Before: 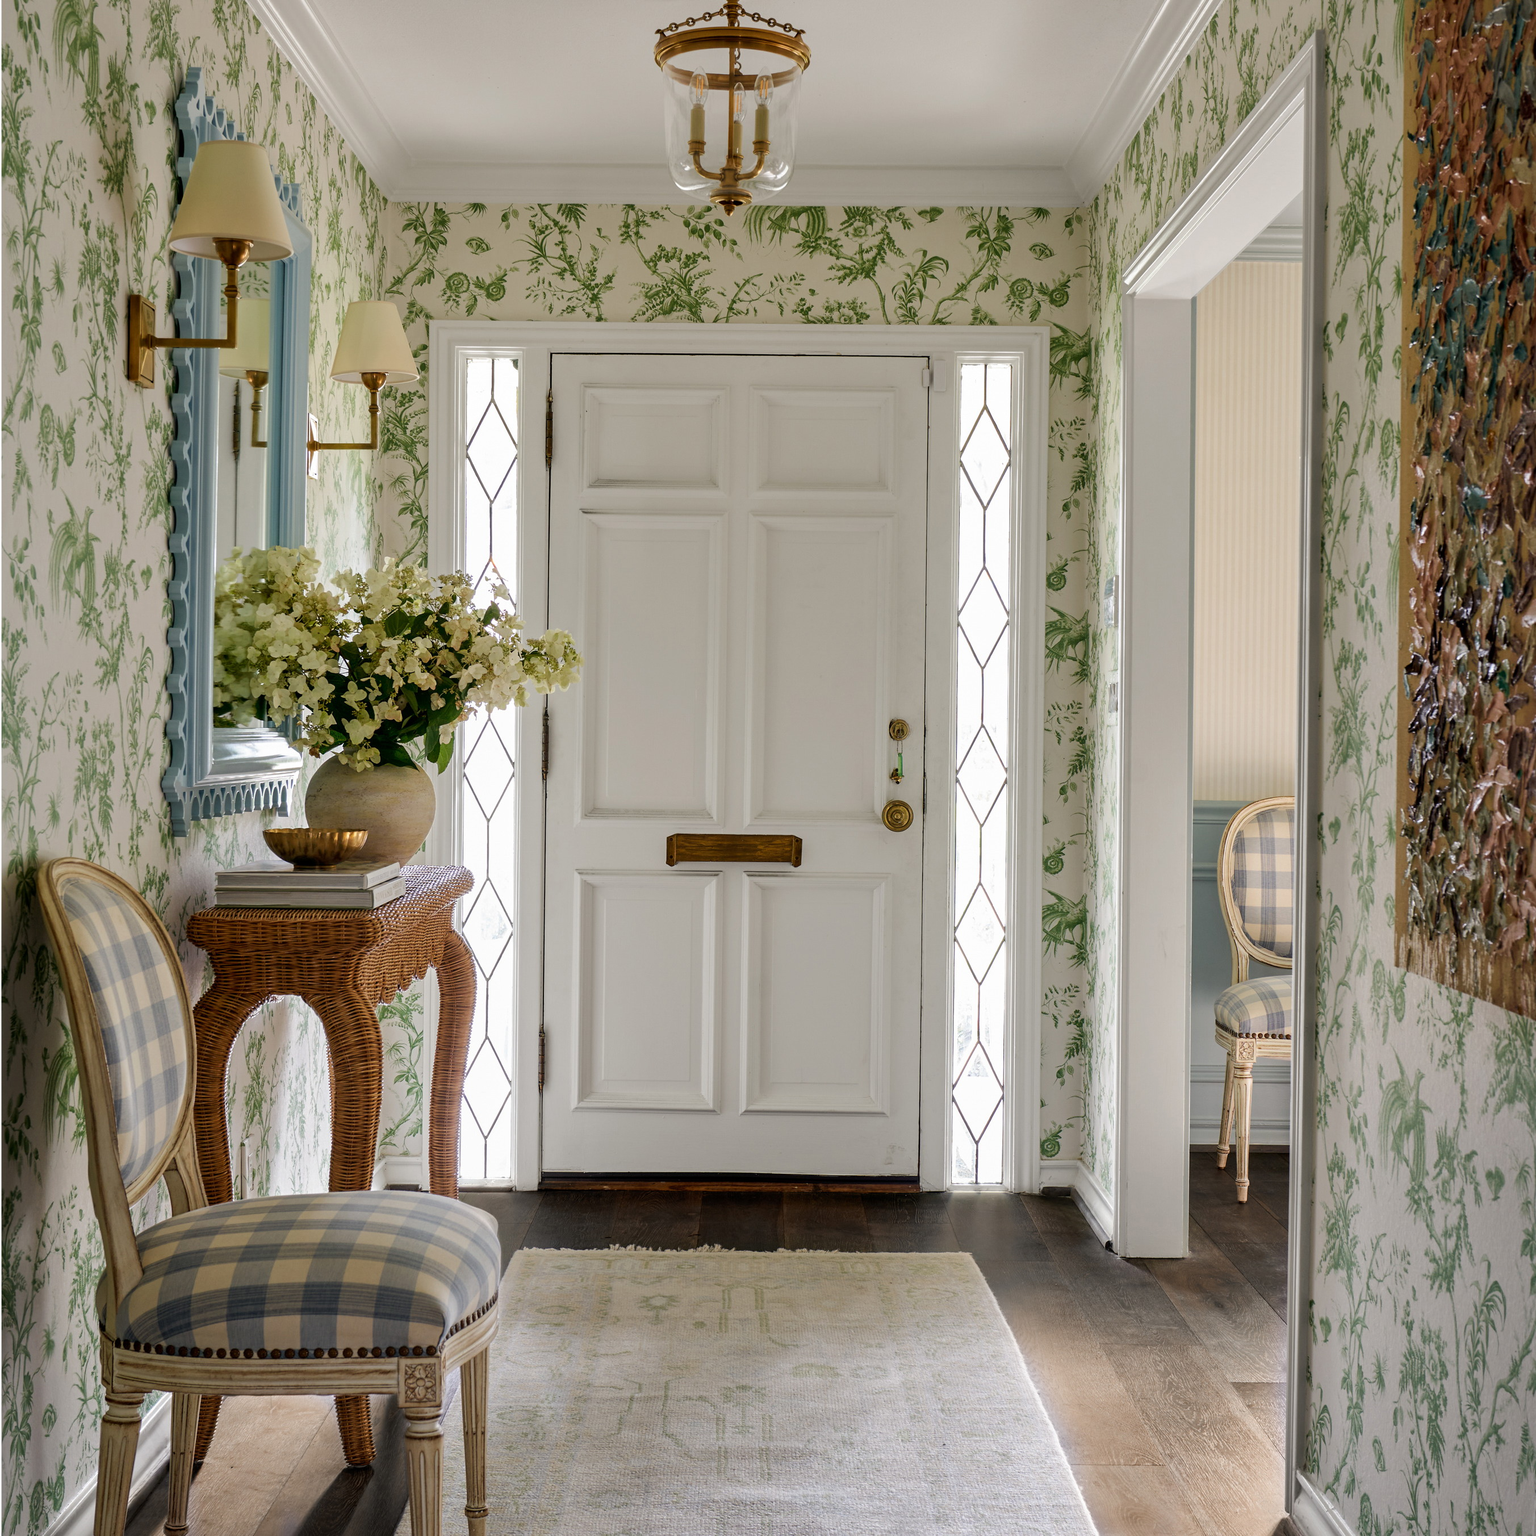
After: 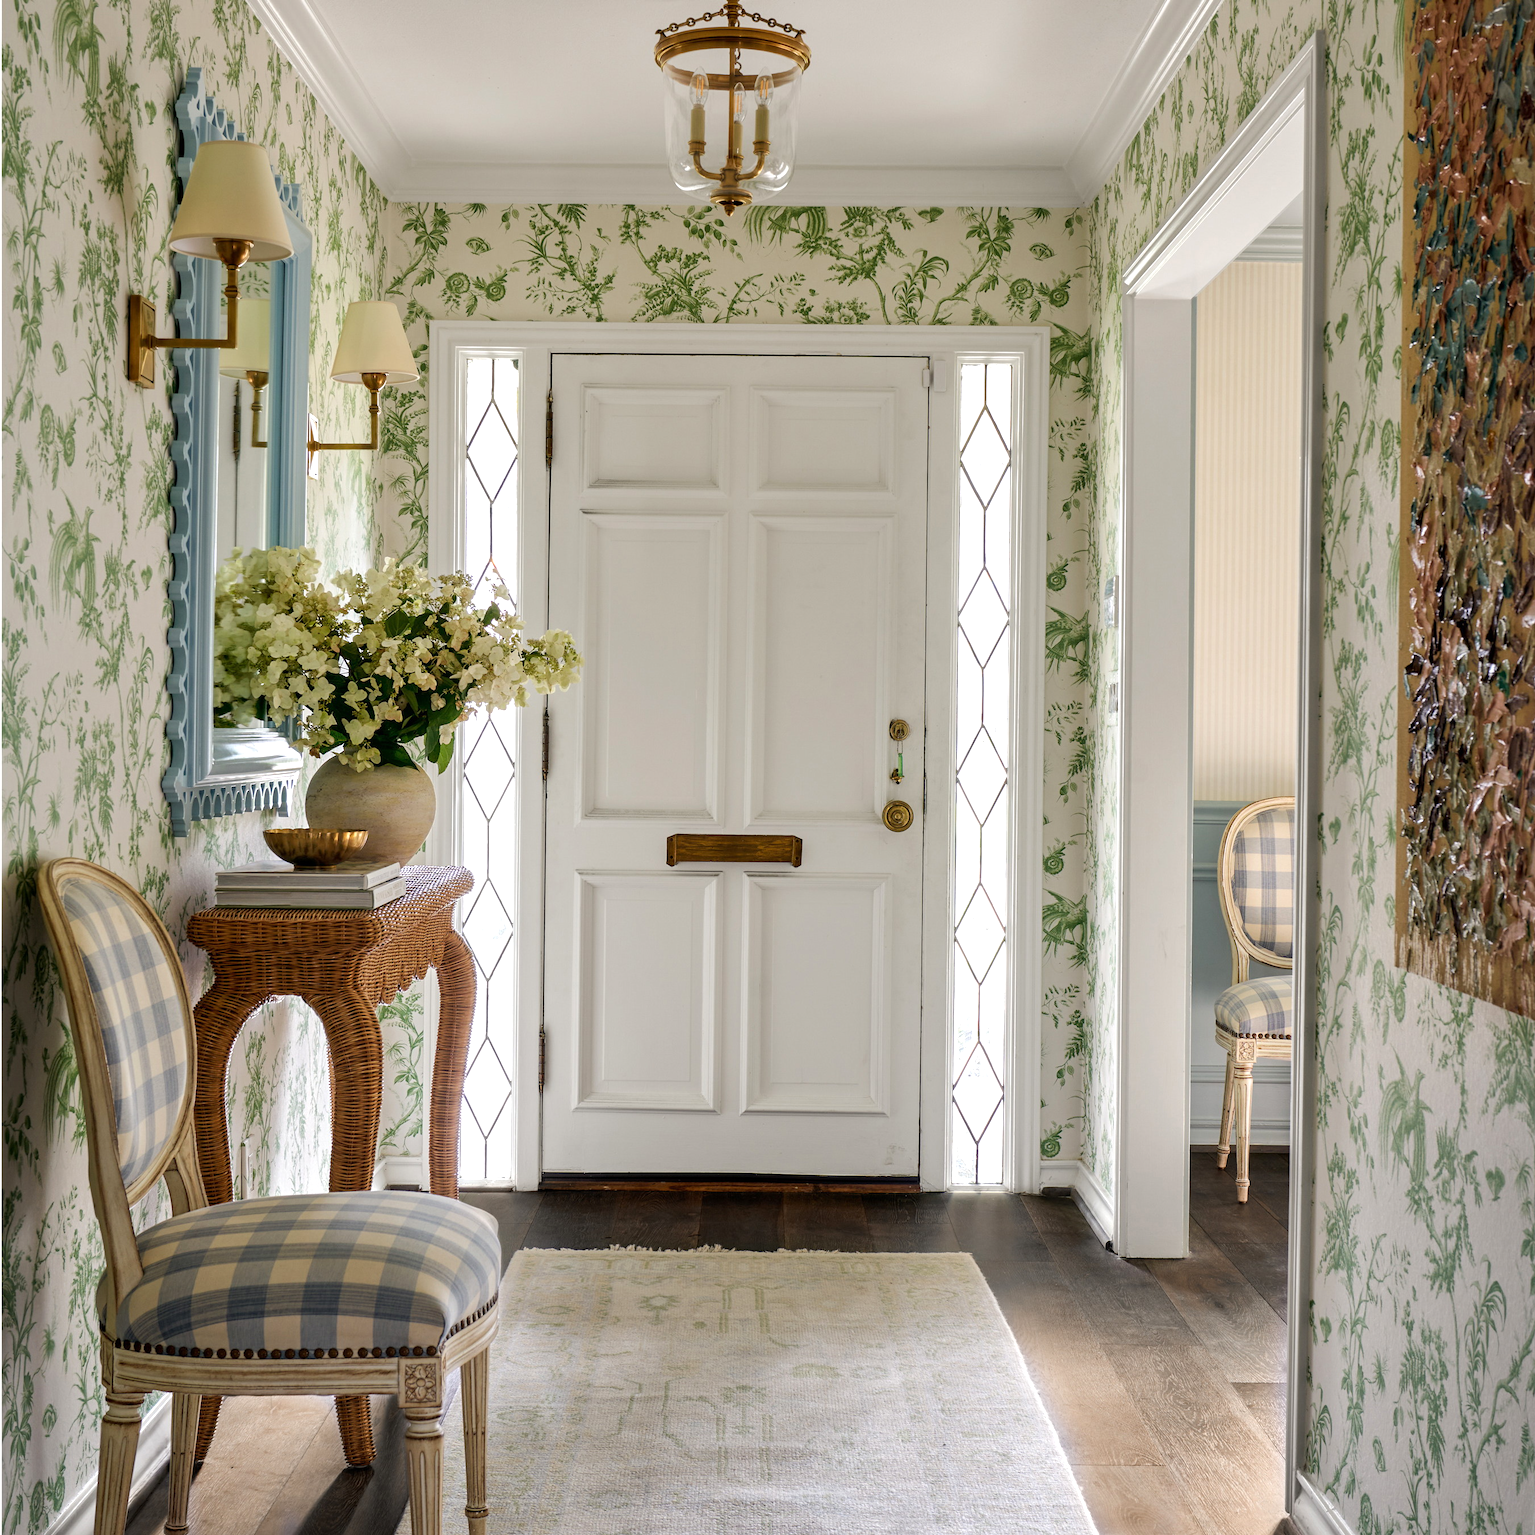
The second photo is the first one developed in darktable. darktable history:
exposure: exposure 0.3 EV, compensate exposure bias true, compensate highlight preservation false
